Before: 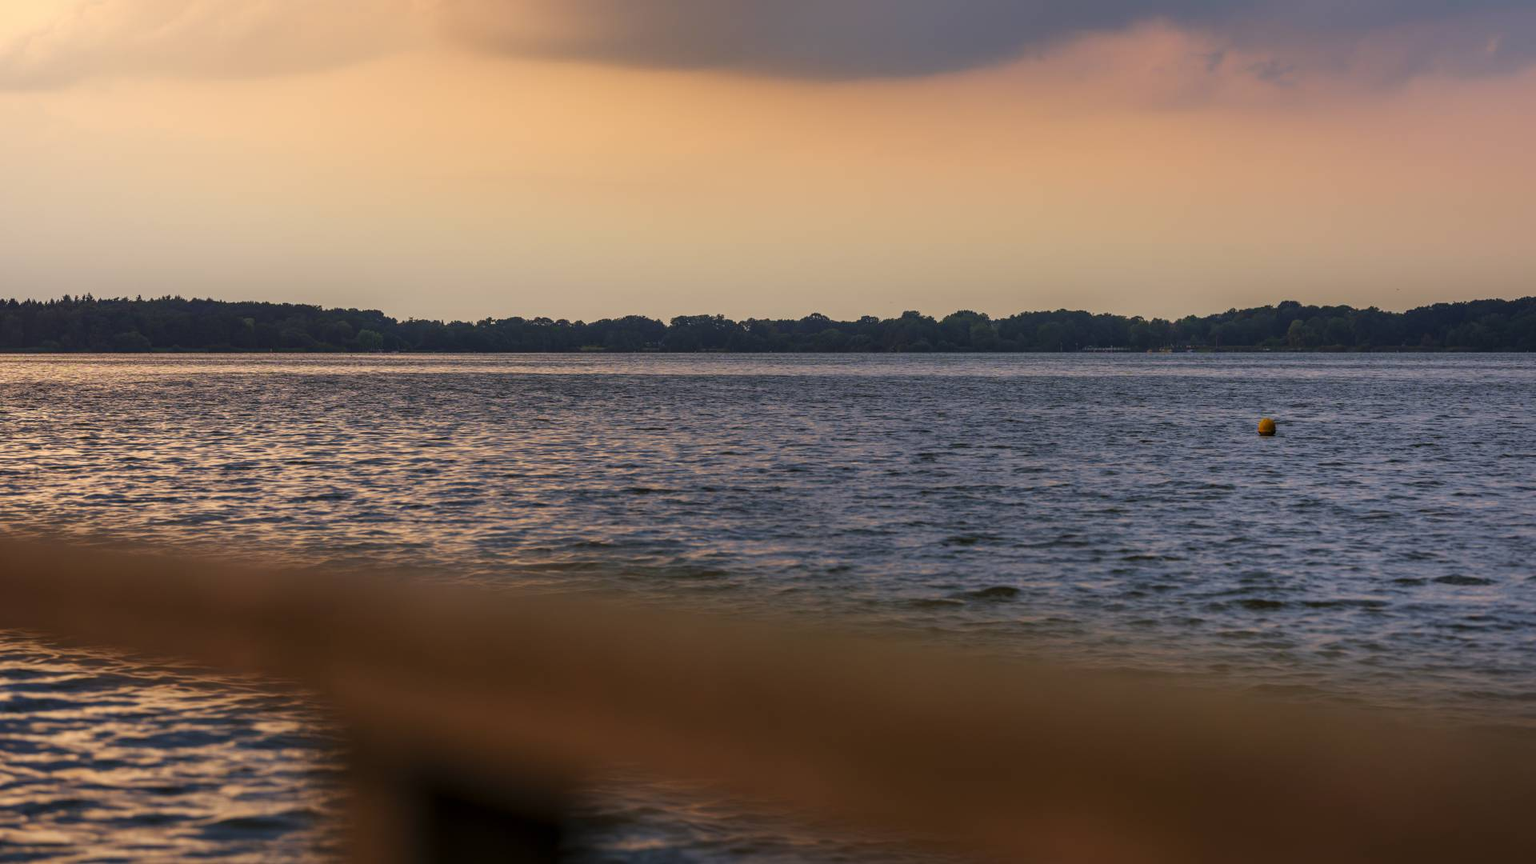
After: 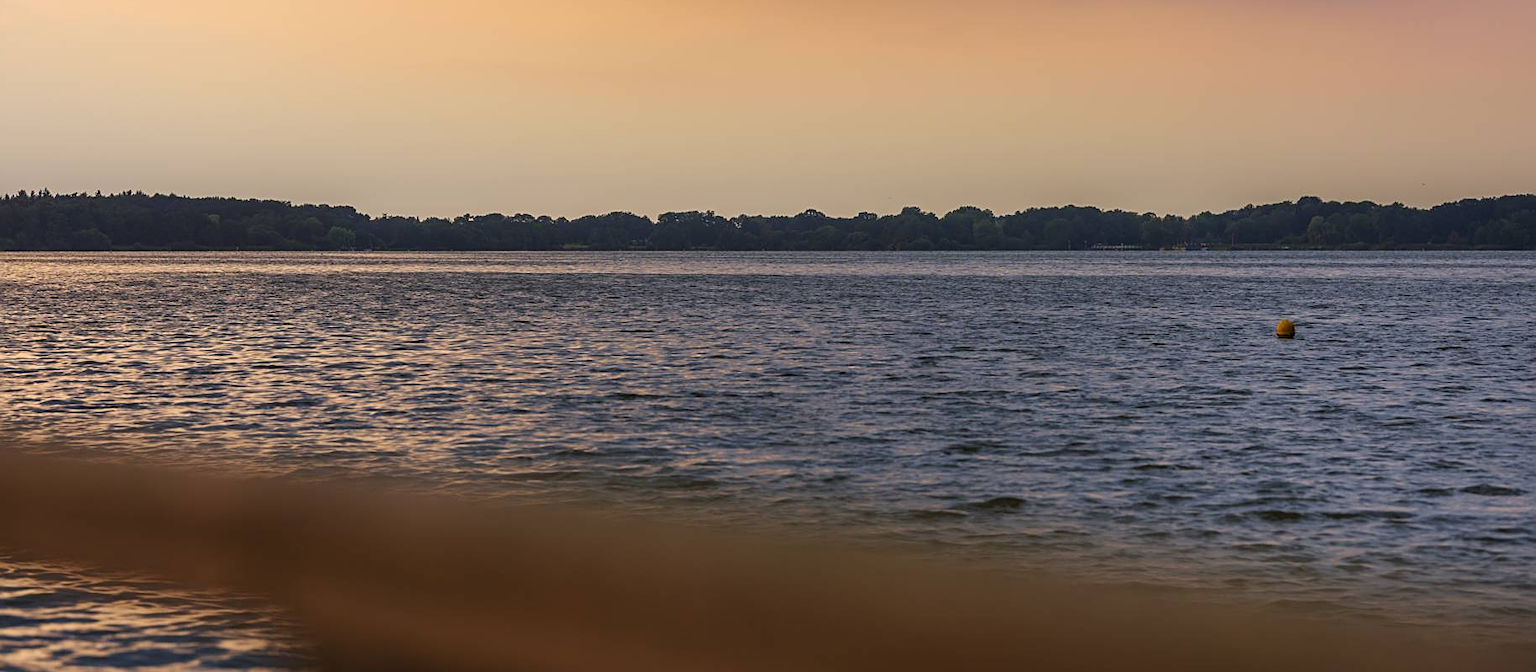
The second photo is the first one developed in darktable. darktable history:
sharpen: on, module defaults
crop and rotate: left 2.991%, top 13.302%, right 1.981%, bottom 12.636%
